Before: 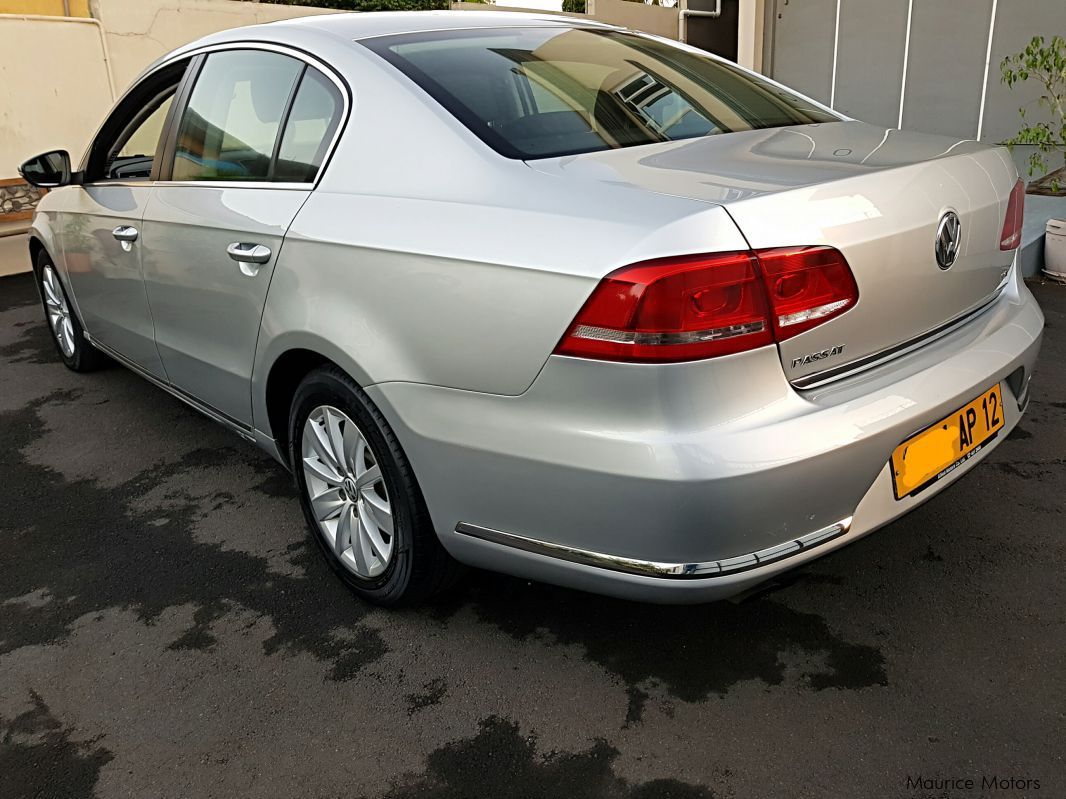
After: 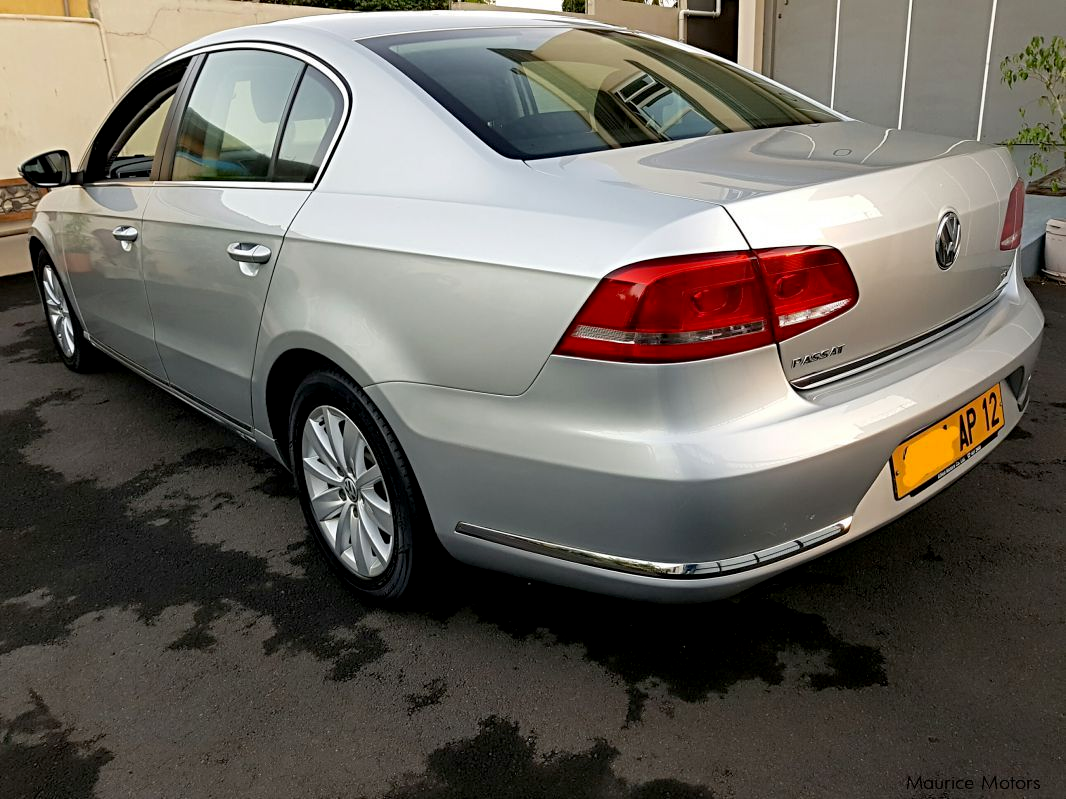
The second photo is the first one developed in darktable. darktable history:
white balance: red 1, blue 1
exposure: black level correction 0.005, exposure 0.014 EV, compensate highlight preservation false
